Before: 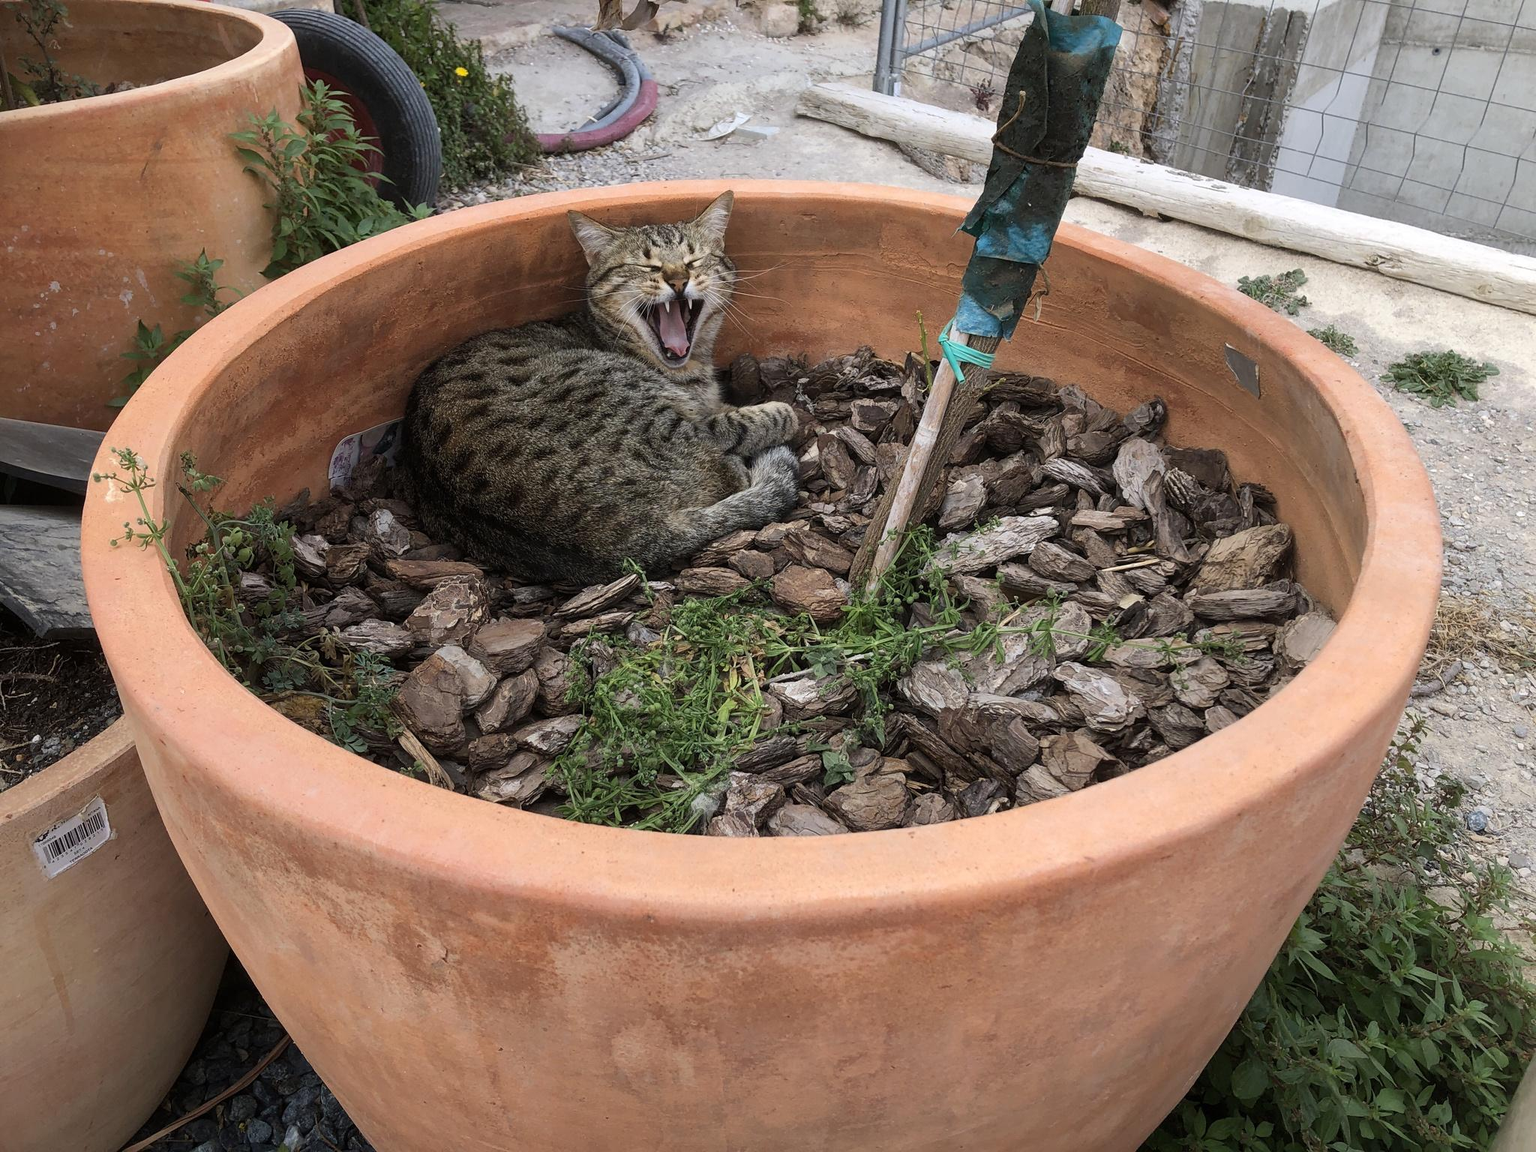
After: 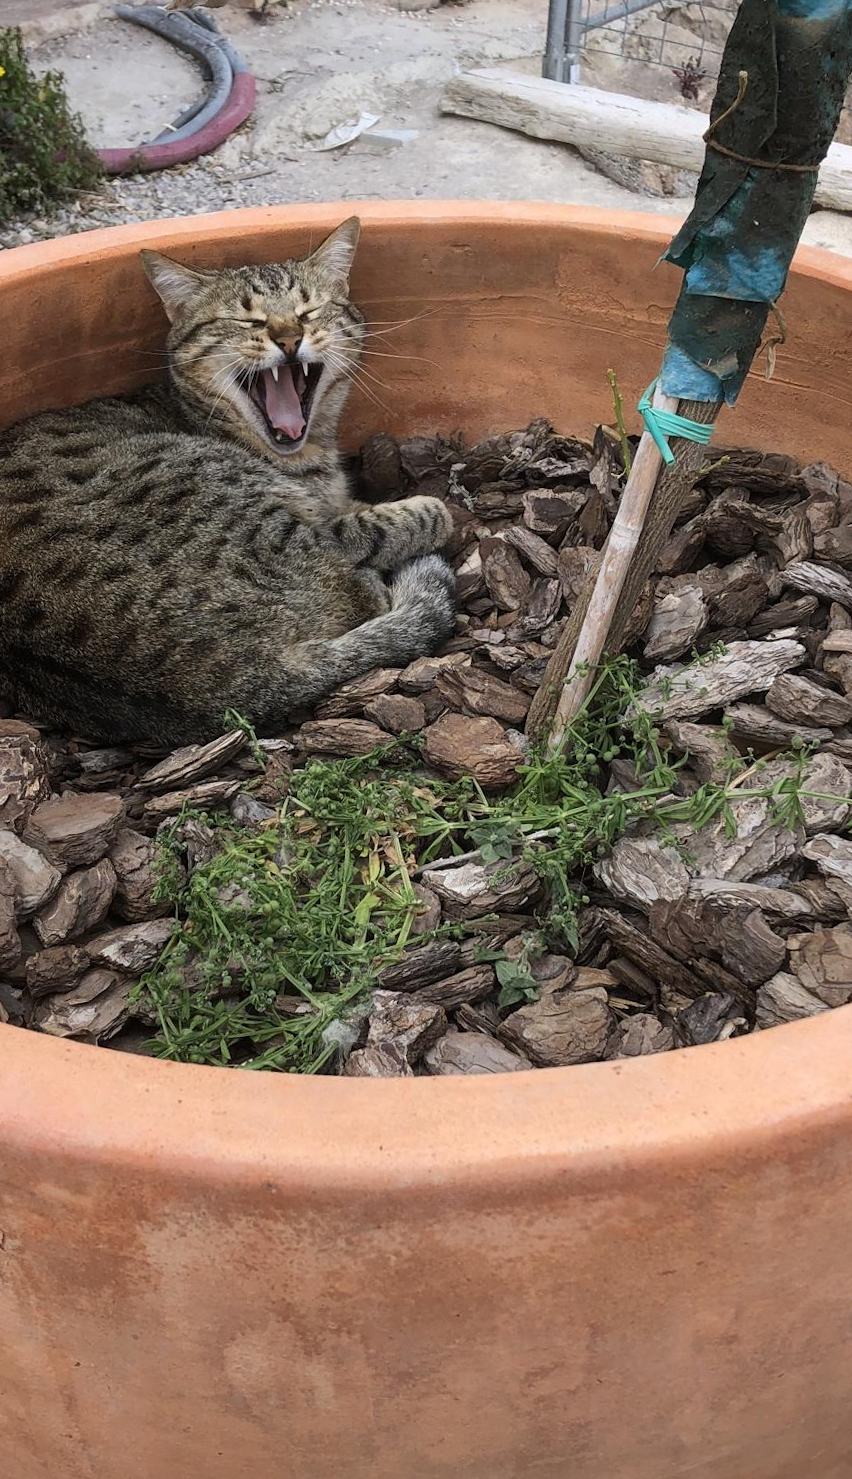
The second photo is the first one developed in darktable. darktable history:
crop: left 28.583%, right 29.231%
rotate and perspective: rotation -1.32°, lens shift (horizontal) -0.031, crop left 0.015, crop right 0.985, crop top 0.047, crop bottom 0.982
